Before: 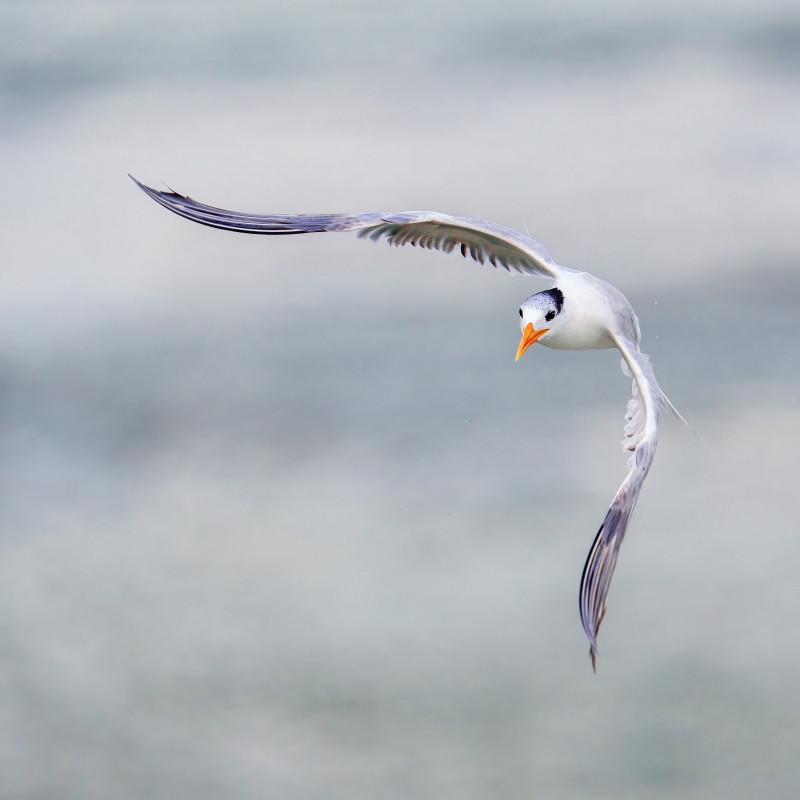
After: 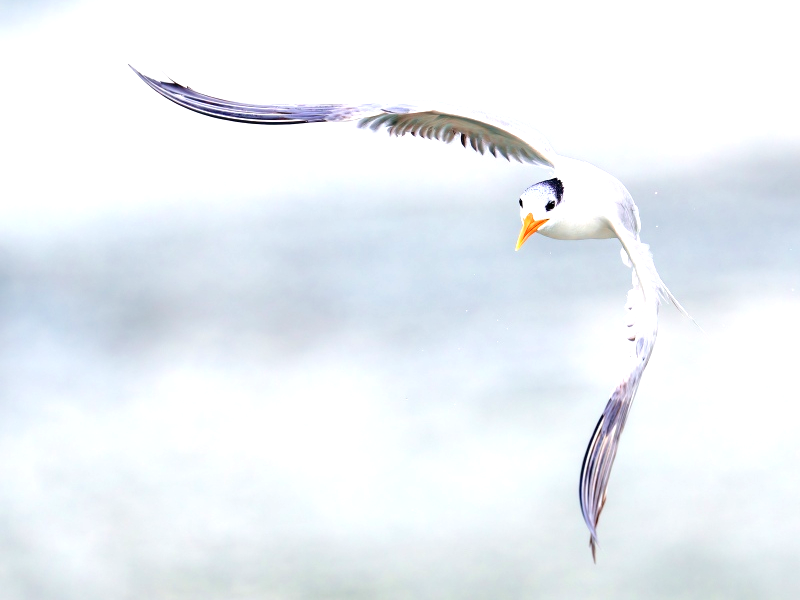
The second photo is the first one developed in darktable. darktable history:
exposure: black level correction 0.001, exposure 0.955 EV, compensate exposure bias true, compensate highlight preservation false
crop: top 13.819%, bottom 11.169%
